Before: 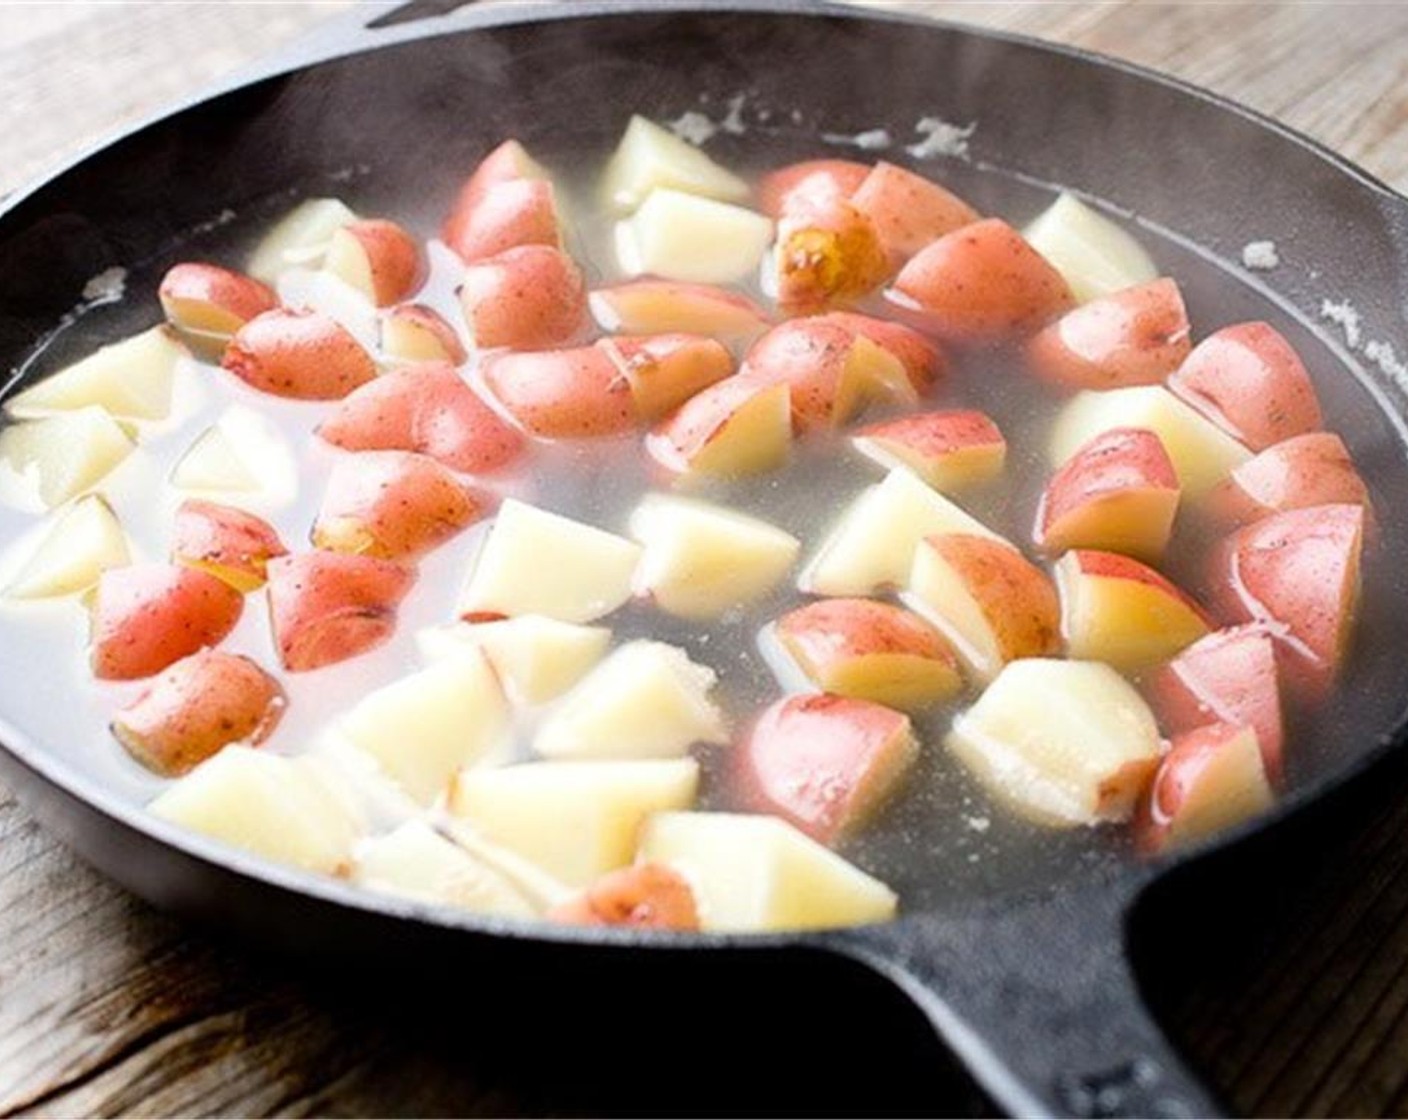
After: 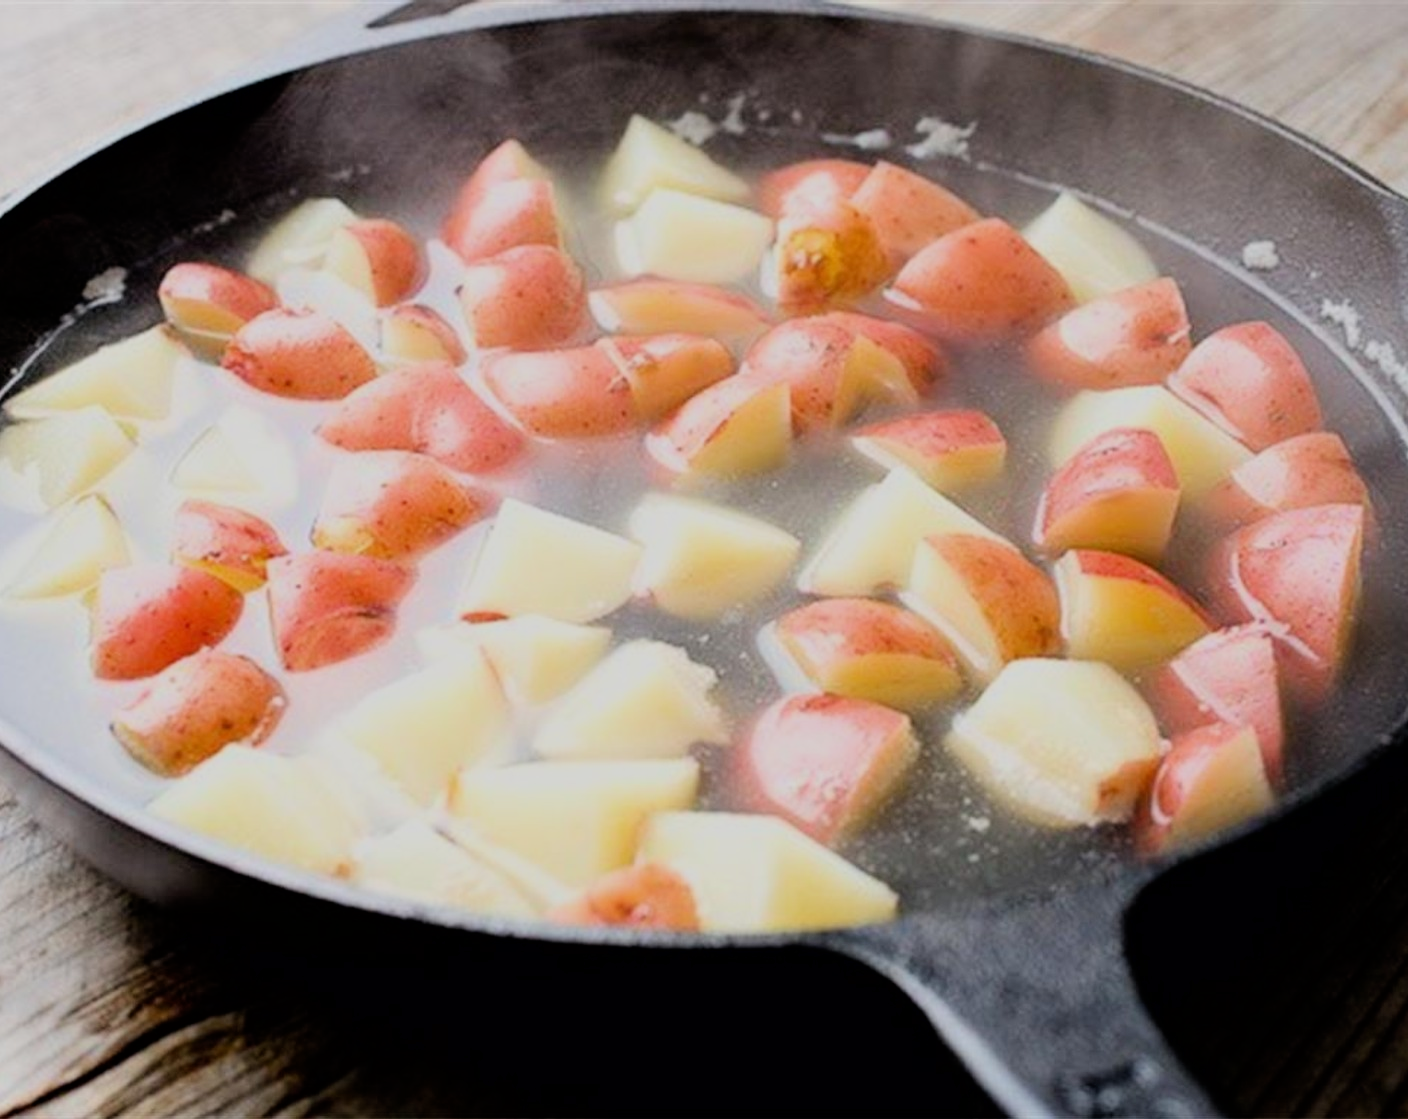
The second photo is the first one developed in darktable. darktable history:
filmic rgb: black relative exposure -7.65 EV, white relative exposure 4.56 EV, hardness 3.61, color science v6 (2022)
crop: bottom 0.065%
